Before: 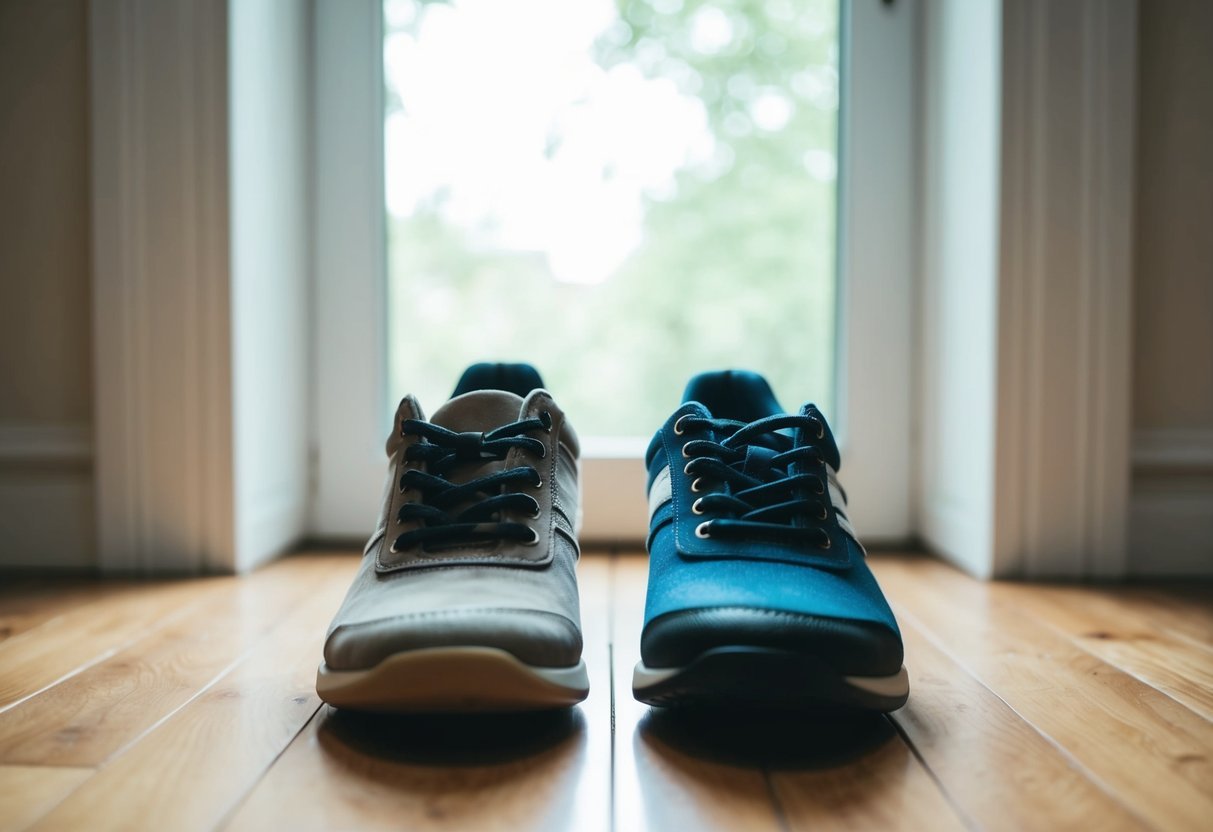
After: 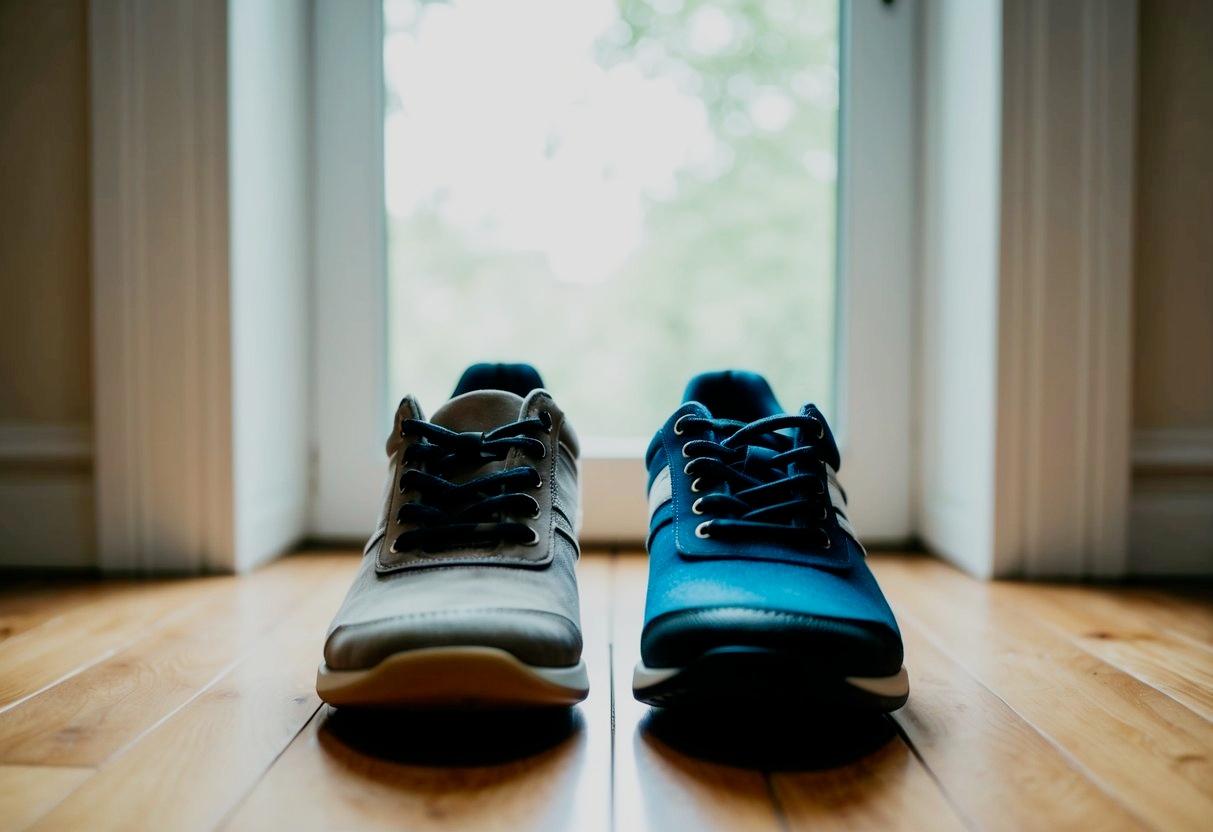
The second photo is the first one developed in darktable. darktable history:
filmic rgb: black relative exposure -7.71 EV, white relative exposure 4.43 EV, target black luminance 0%, hardness 3.76, latitude 50.64%, contrast 1.062, highlights saturation mix 8.61%, shadows ↔ highlights balance -0.253%, preserve chrominance no, color science v5 (2021), iterations of high-quality reconstruction 0
